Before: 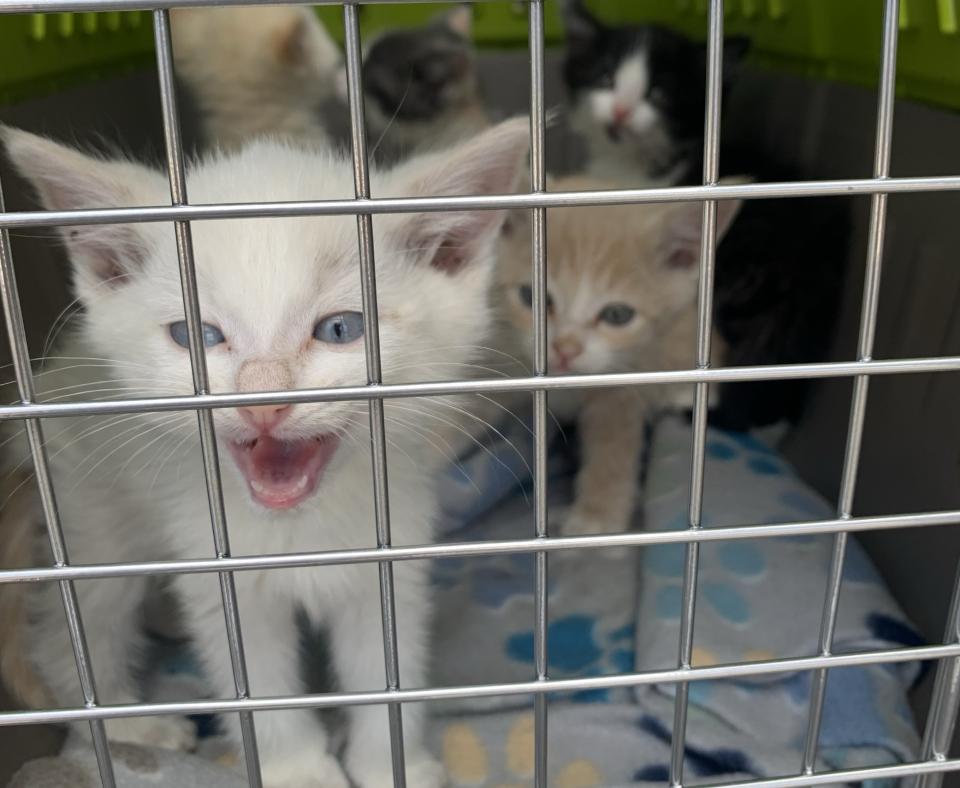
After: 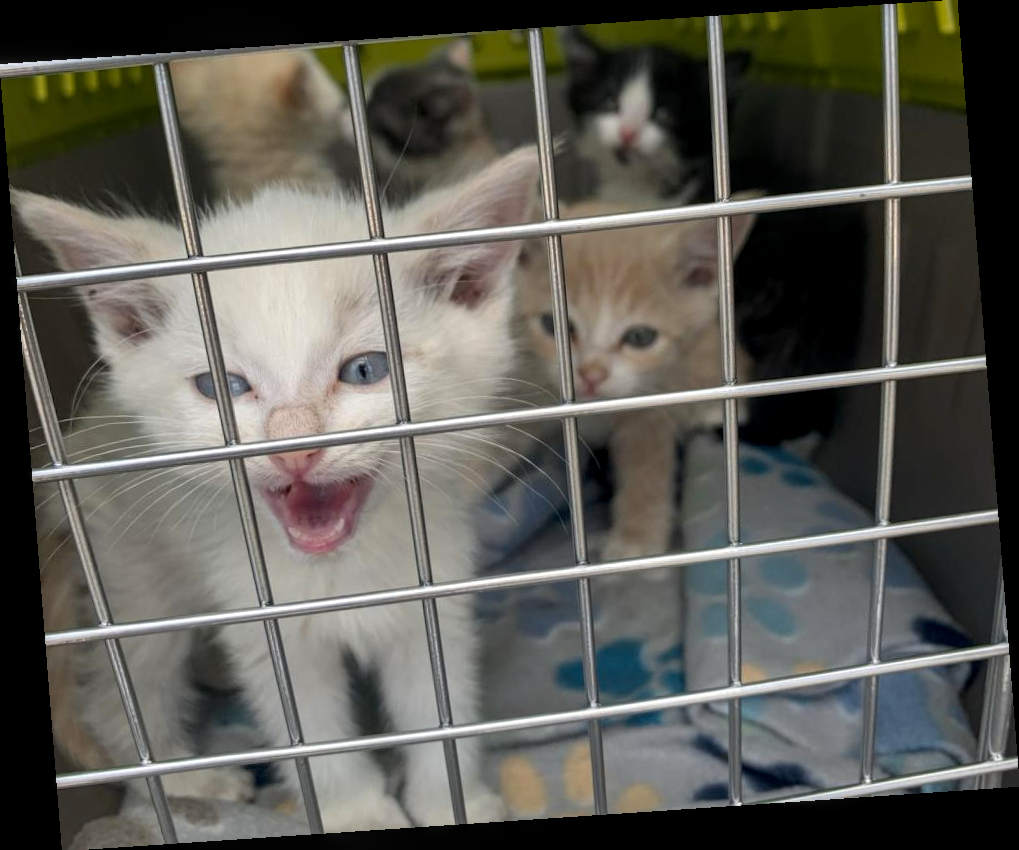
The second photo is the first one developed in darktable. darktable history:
color zones: curves: ch1 [(0.239, 0.552) (0.75, 0.5)]; ch2 [(0.25, 0.462) (0.749, 0.457)], mix 25.94%
local contrast: on, module defaults
rotate and perspective: rotation -4.2°, shear 0.006, automatic cropping off
